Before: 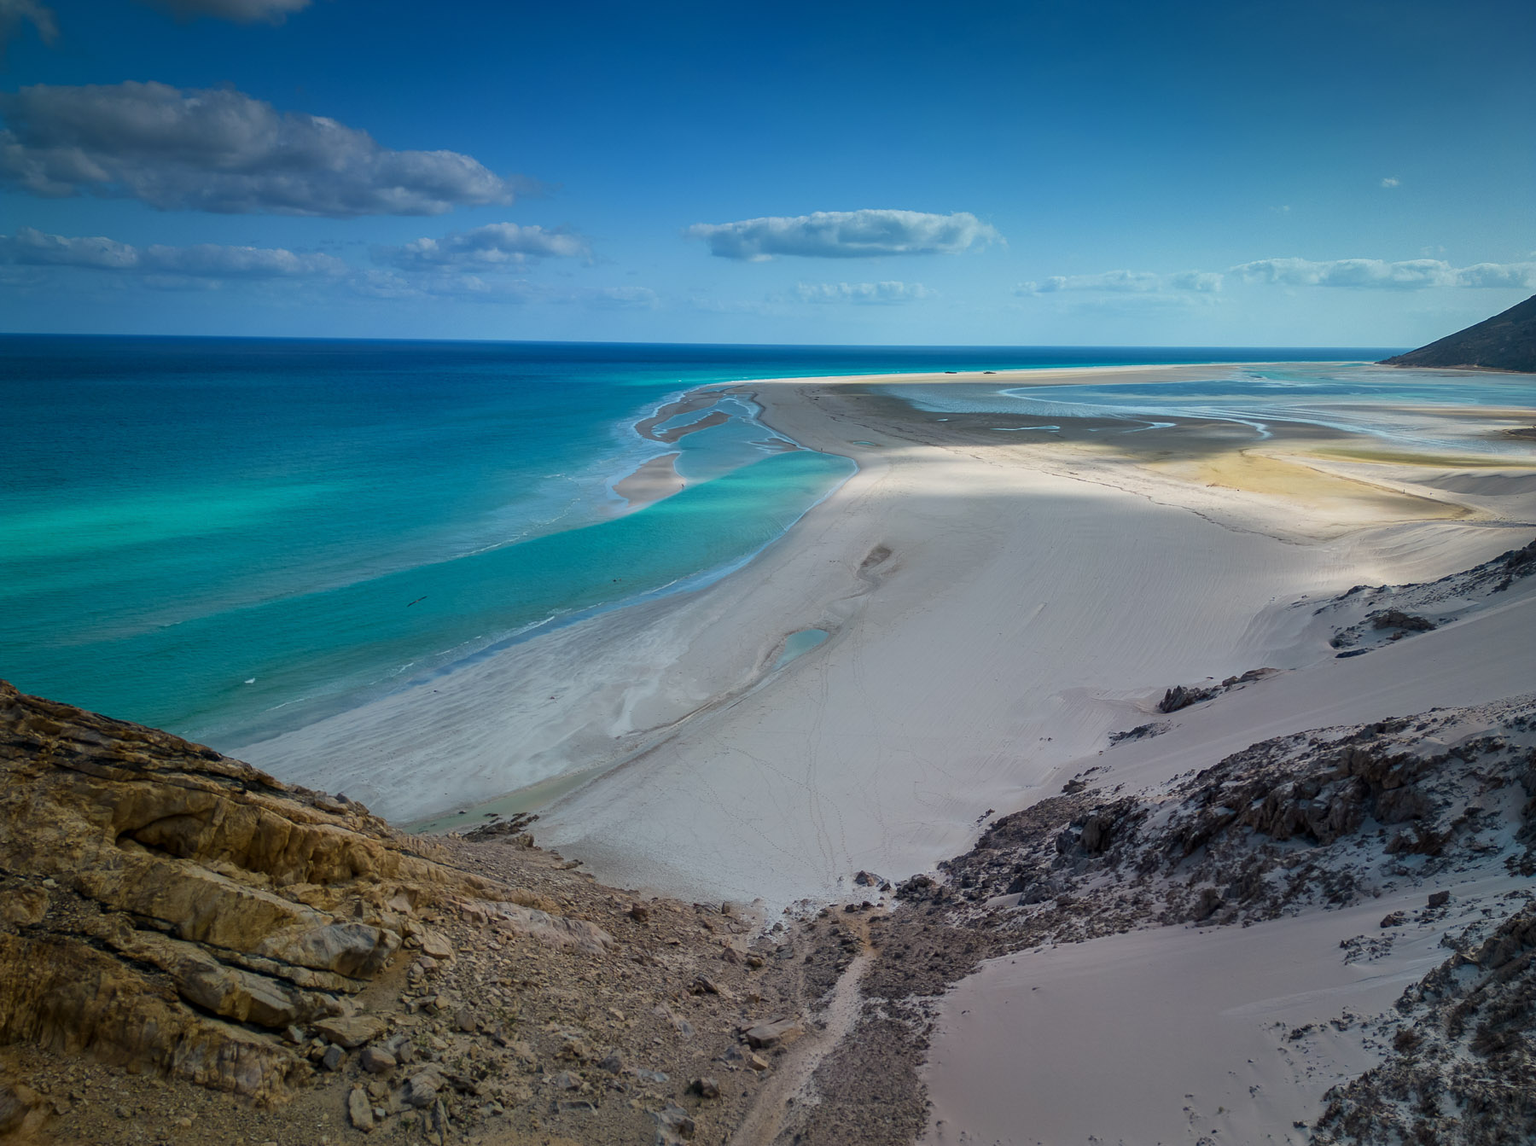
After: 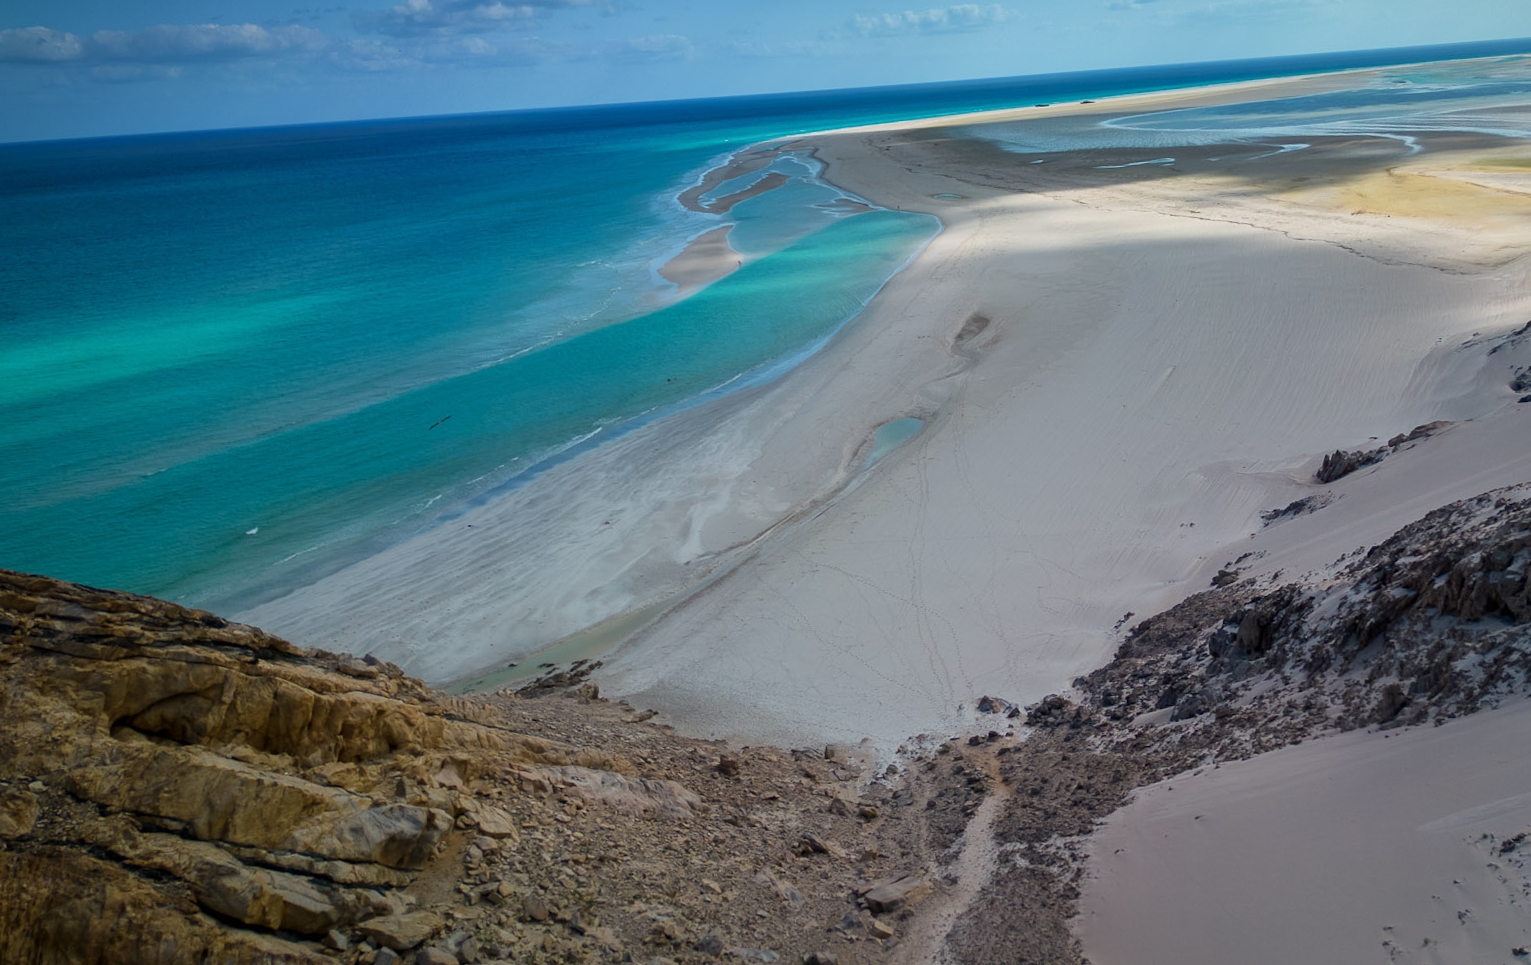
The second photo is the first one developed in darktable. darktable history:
crop: top 20.916%, right 9.437%, bottom 0.316%
rotate and perspective: rotation -4.57°, crop left 0.054, crop right 0.944, crop top 0.087, crop bottom 0.914
